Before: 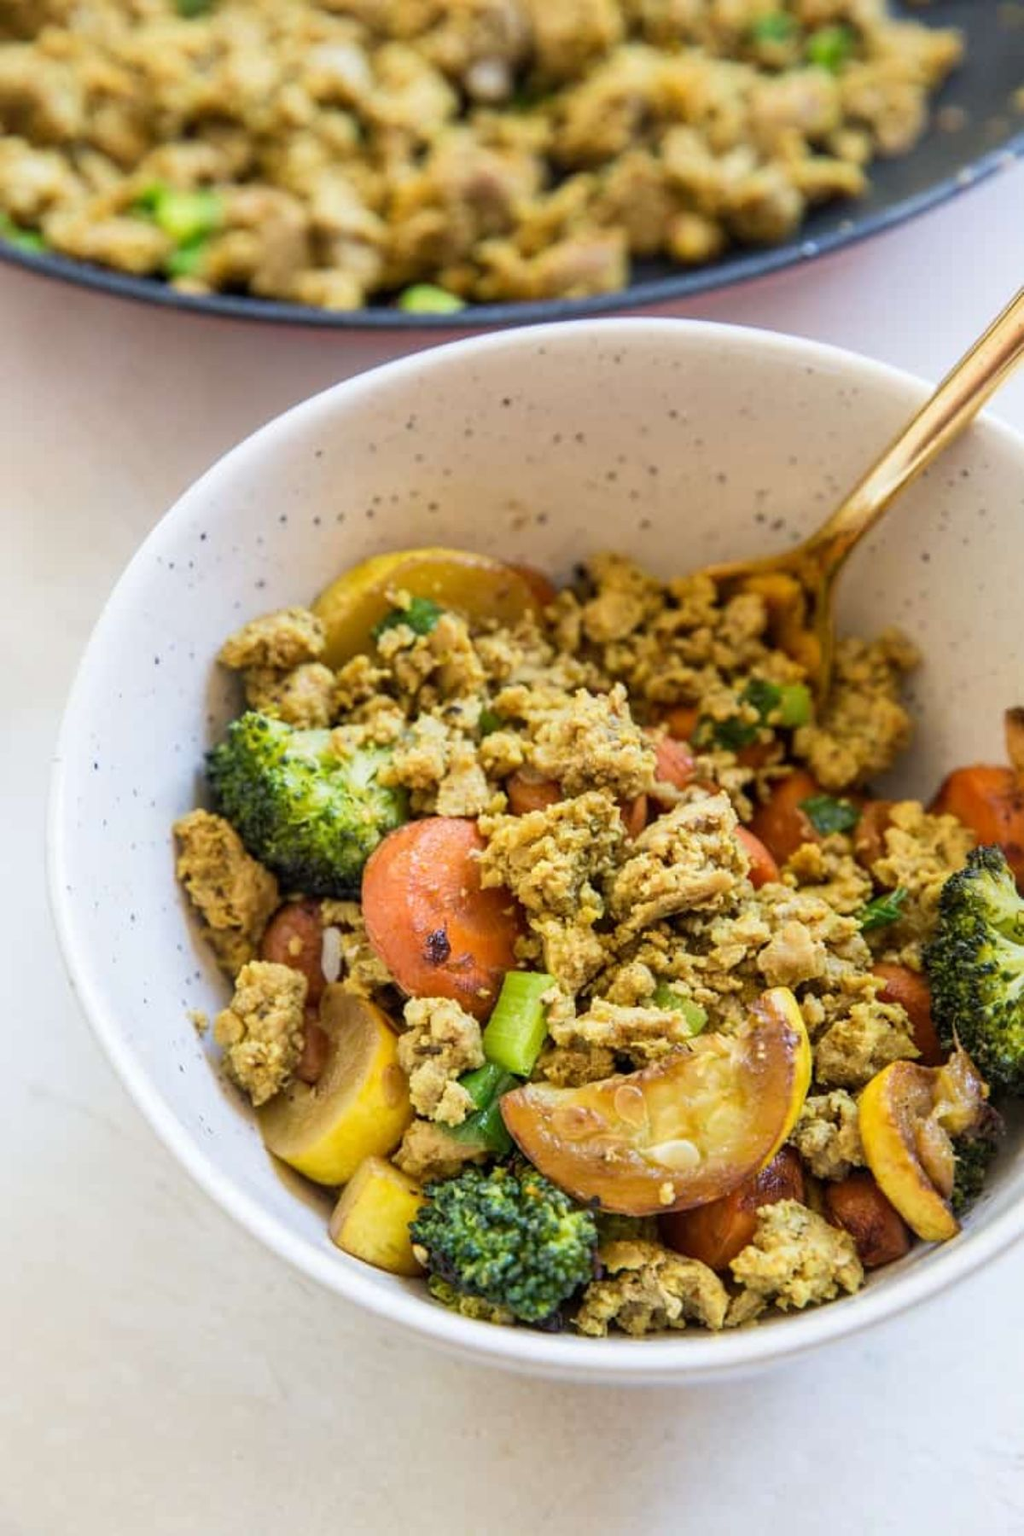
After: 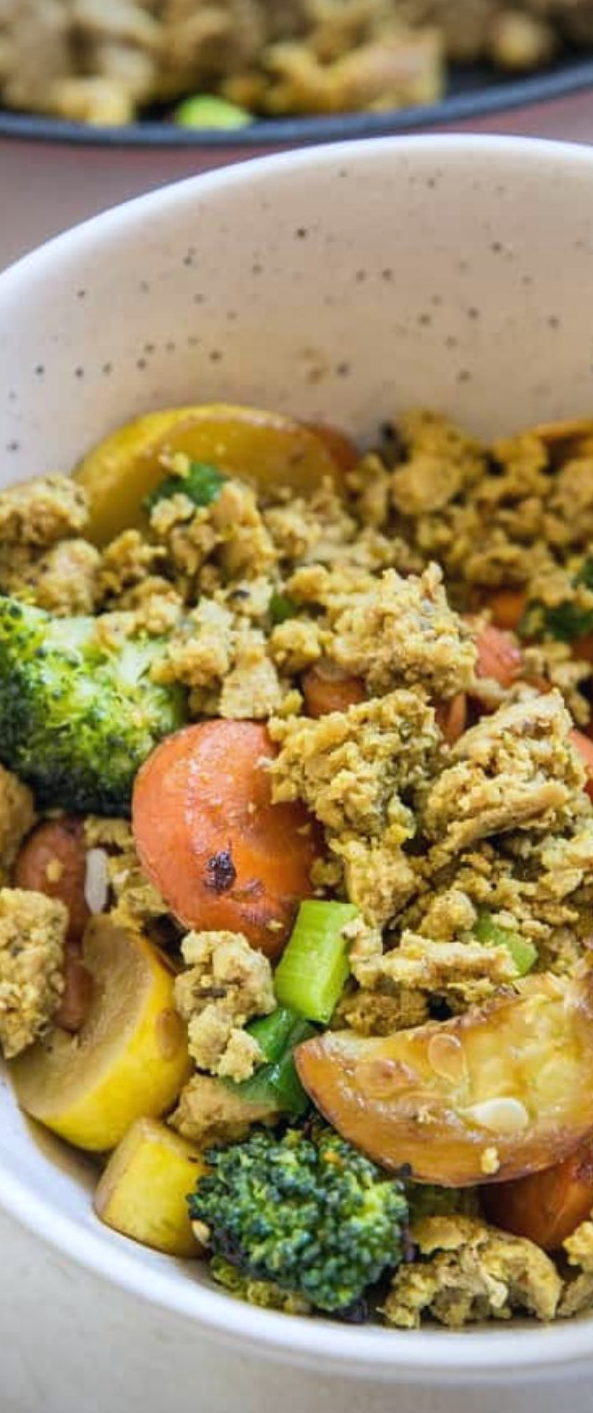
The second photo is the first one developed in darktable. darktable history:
crop and rotate: angle 0.02°, left 24.353%, top 13.219%, right 26.156%, bottom 8.224%
white balance: red 0.974, blue 1.044
vignetting: fall-off start 88.03%, fall-off radius 24.9%
shadows and highlights: shadows 52.34, highlights -28.23, soften with gaussian
color balance: mode lift, gamma, gain (sRGB), lift [1, 1, 1.022, 1.026]
